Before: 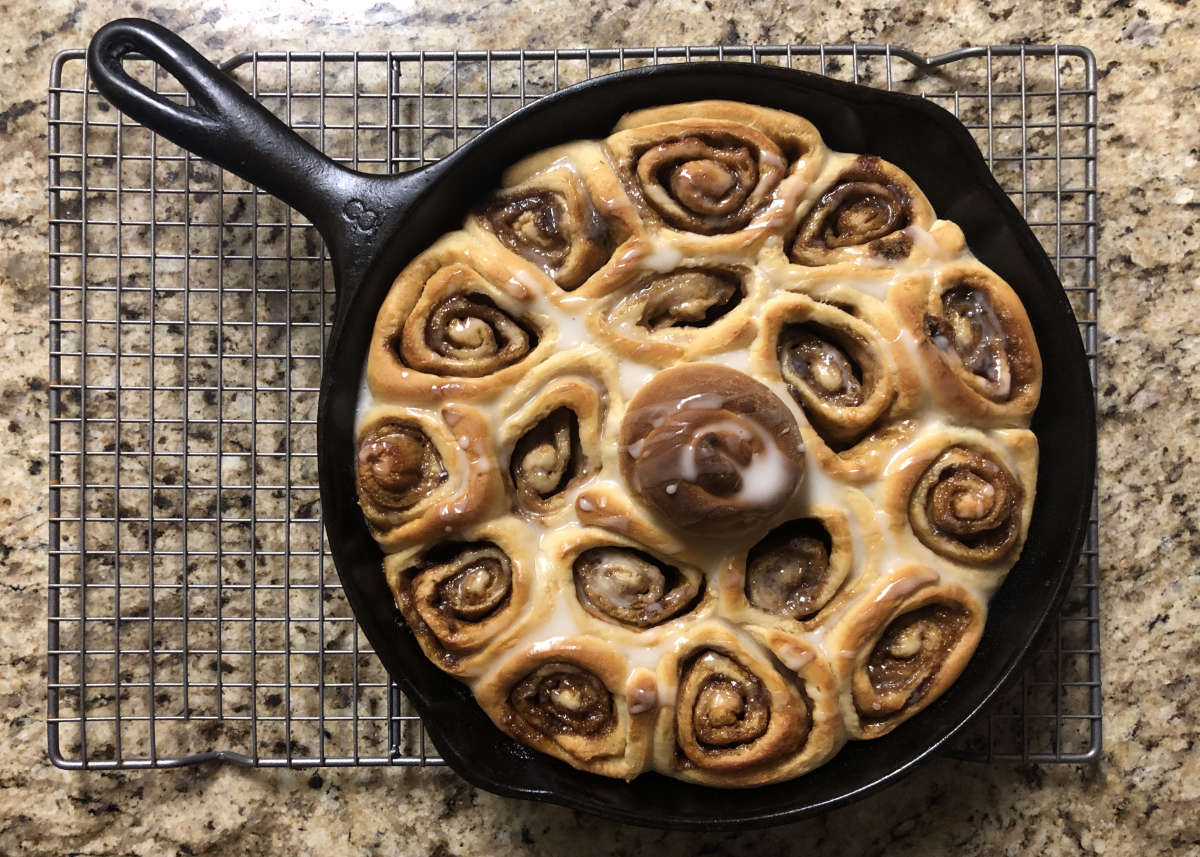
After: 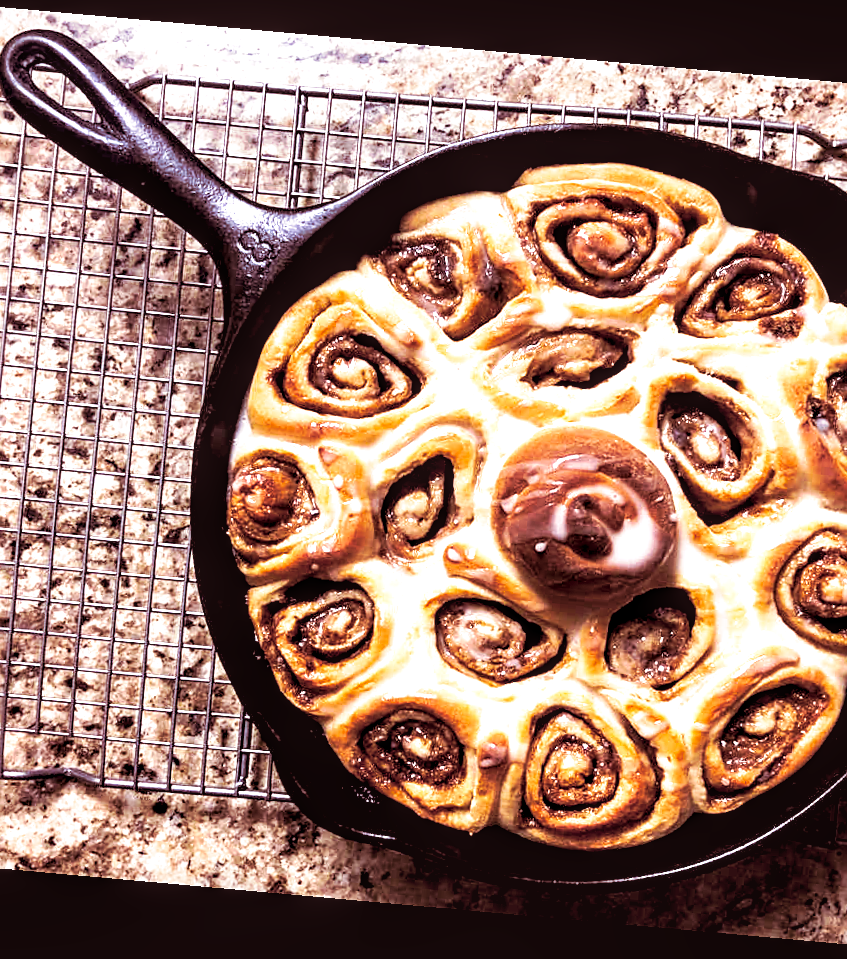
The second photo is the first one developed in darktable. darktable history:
crop and rotate: left 12.673%, right 20.66%
sharpen: on, module defaults
white balance: red 1.066, blue 1.119
rotate and perspective: rotation 5.12°, automatic cropping off
exposure: black level correction 0.011, exposure 1.088 EV, compensate exposure bias true, compensate highlight preservation false
tone curve: curves: ch0 [(0, 0) (0.003, 0.009) (0.011, 0.019) (0.025, 0.034) (0.044, 0.057) (0.069, 0.082) (0.1, 0.104) (0.136, 0.131) (0.177, 0.165) (0.224, 0.212) (0.277, 0.279) (0.335, 0.342) (0.399, 0.401) (0.468, 0.477) (0.543, 0.572) (0.623, 0.675) (0.709, 0.772) (0.801, 0.85) (0.898, 0.942) (1, 1)], preserve colors none
local contrast: detail 130%
split-toning: on, module defaults
